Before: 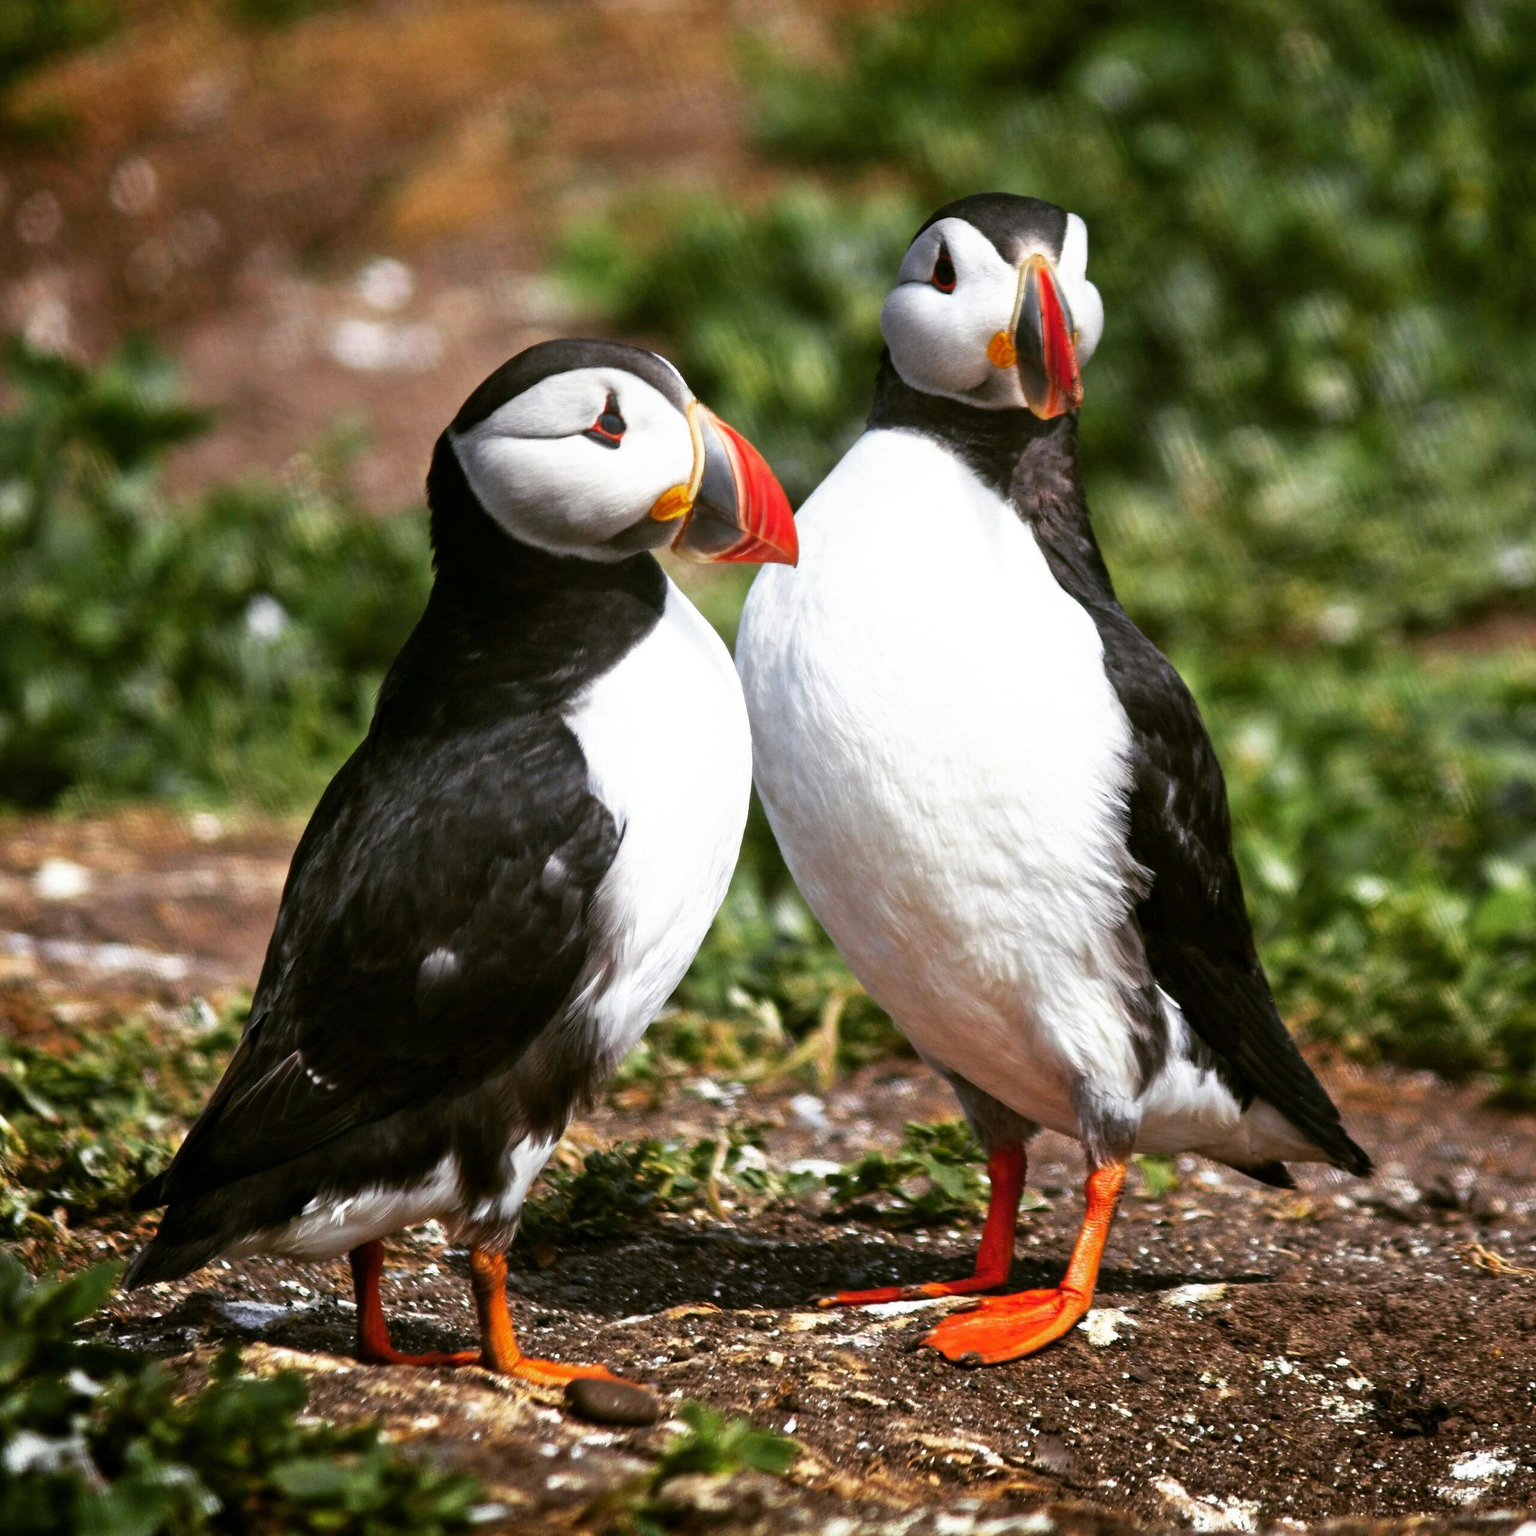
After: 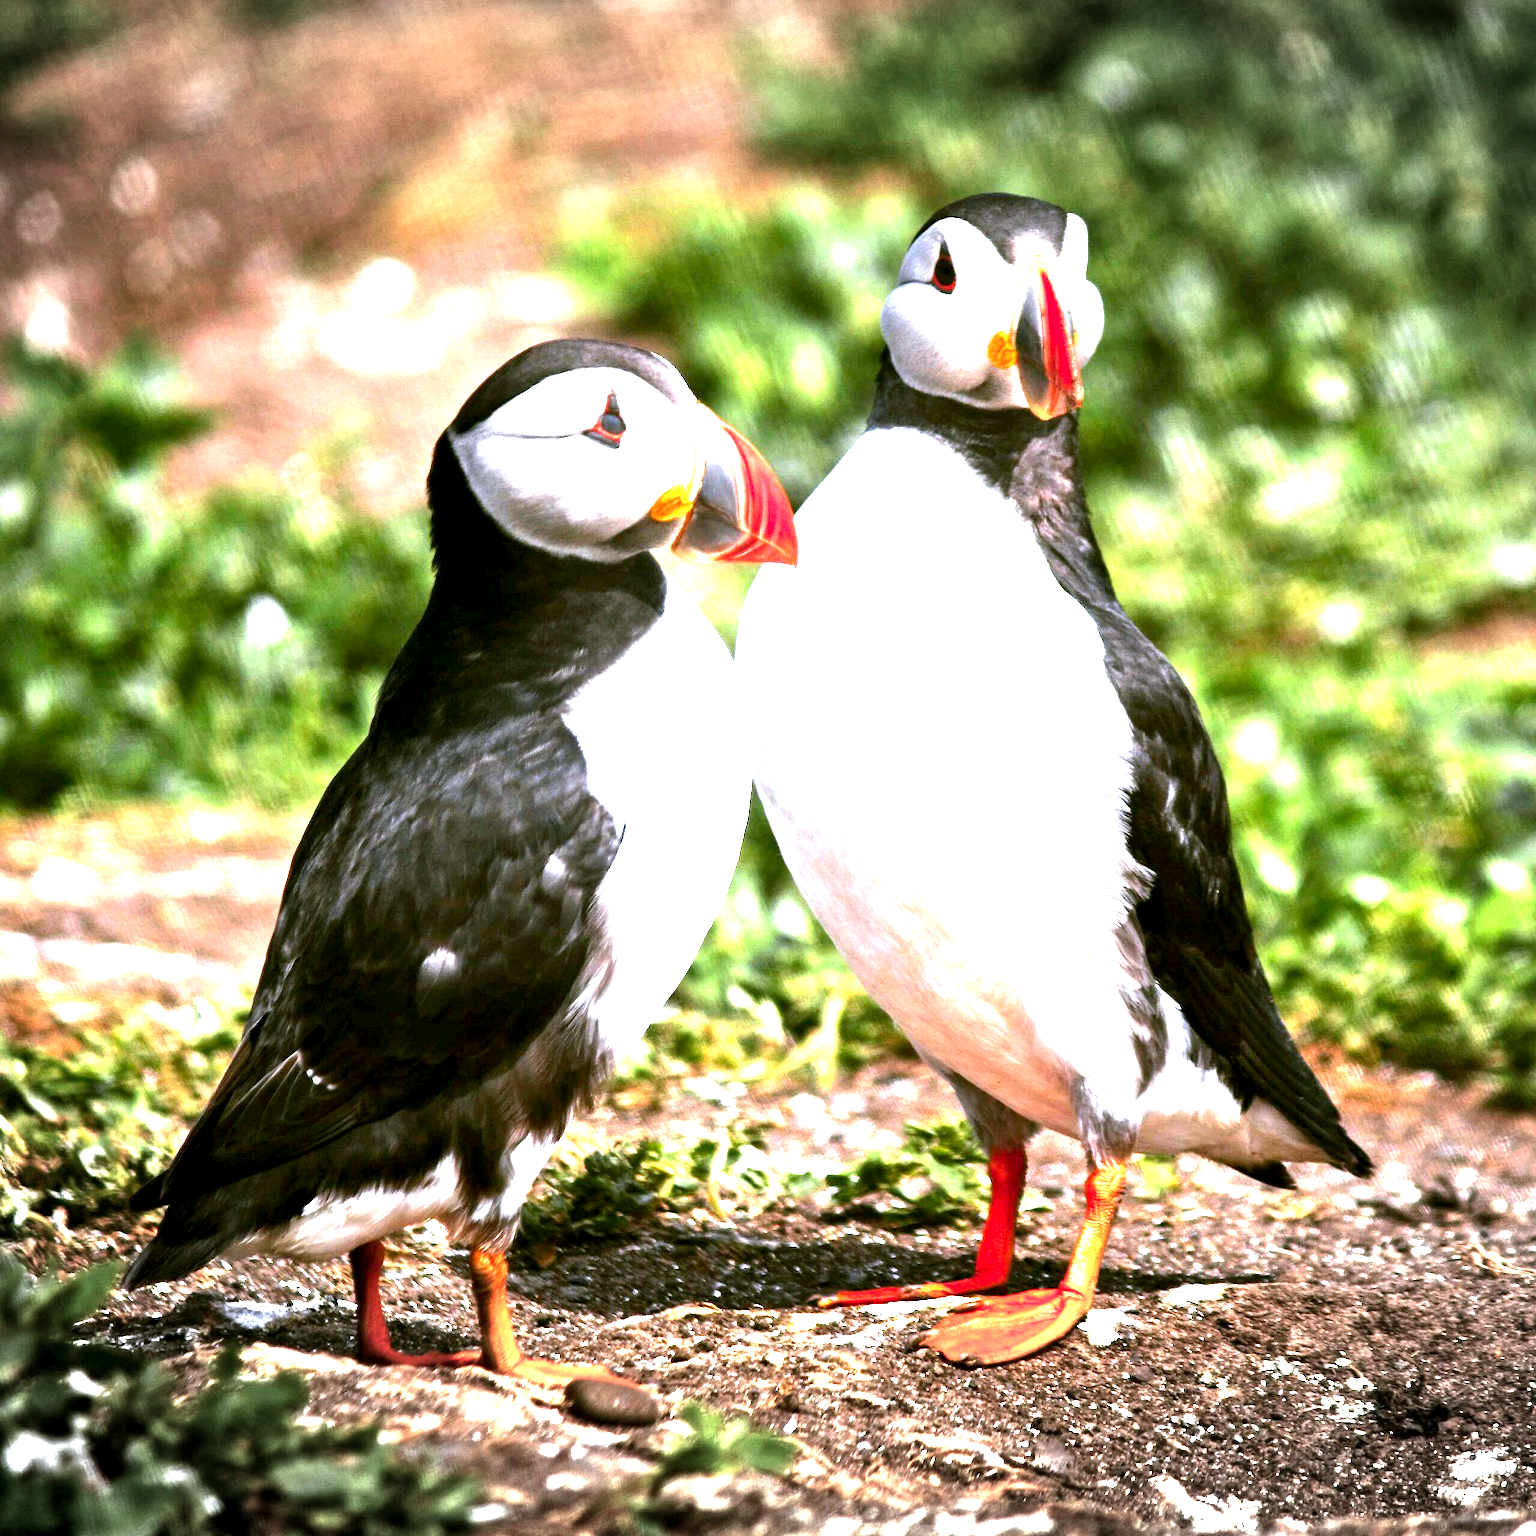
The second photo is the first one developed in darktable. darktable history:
color balance: contrast 10%
exposure: black level correction 0.001, exposure 2 EV, compensate highlight preservation false
color calibration: illuminant as shot in camera, x 0.358, y 0.373, temperature 4628.91 K
vignetting: fall-off start 100%, brightness -0.282, width/height ratio 1.31
